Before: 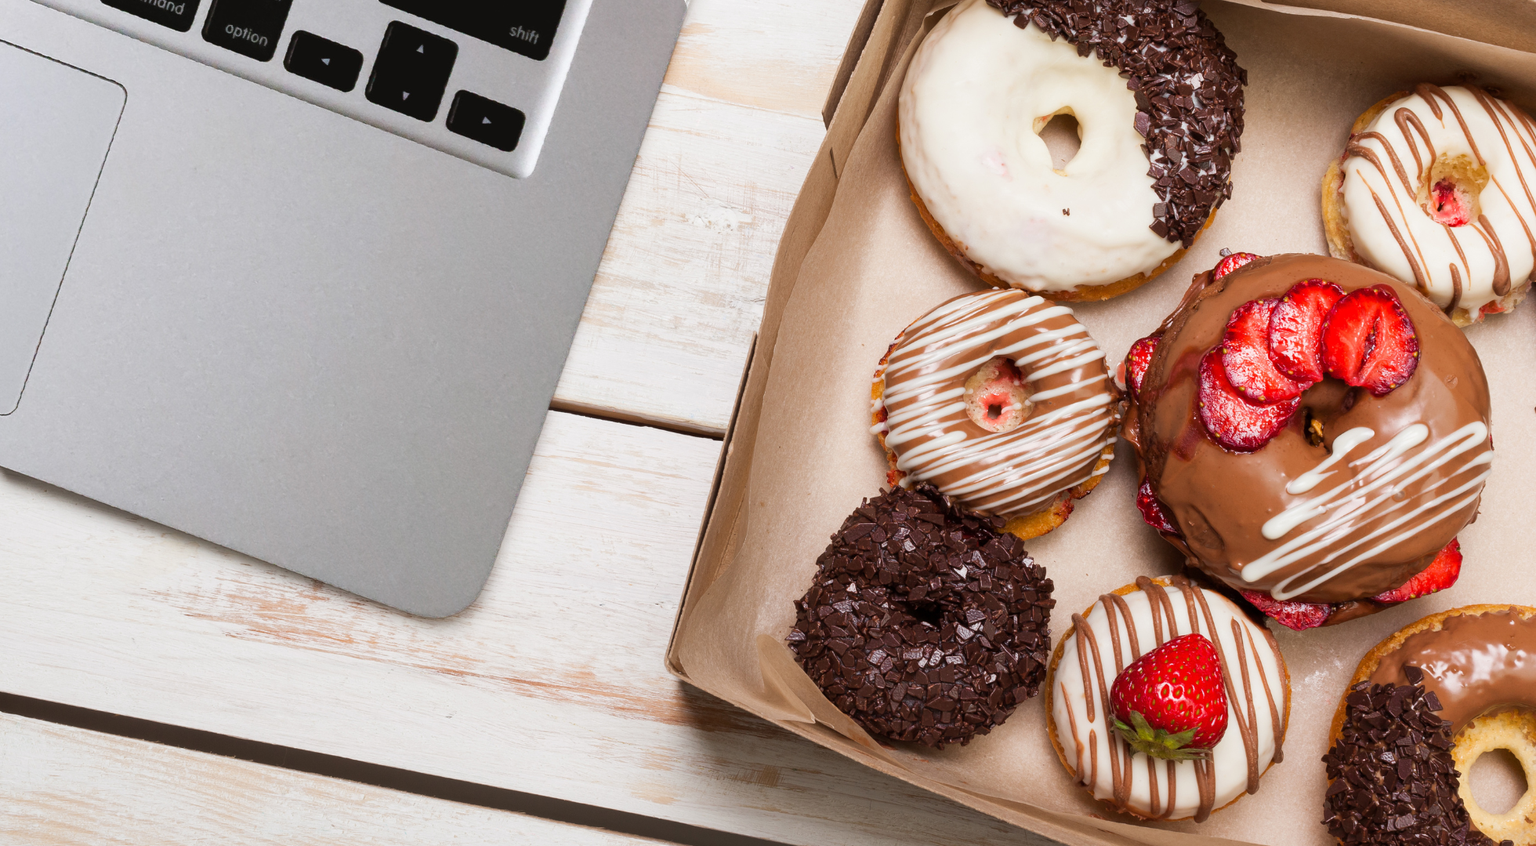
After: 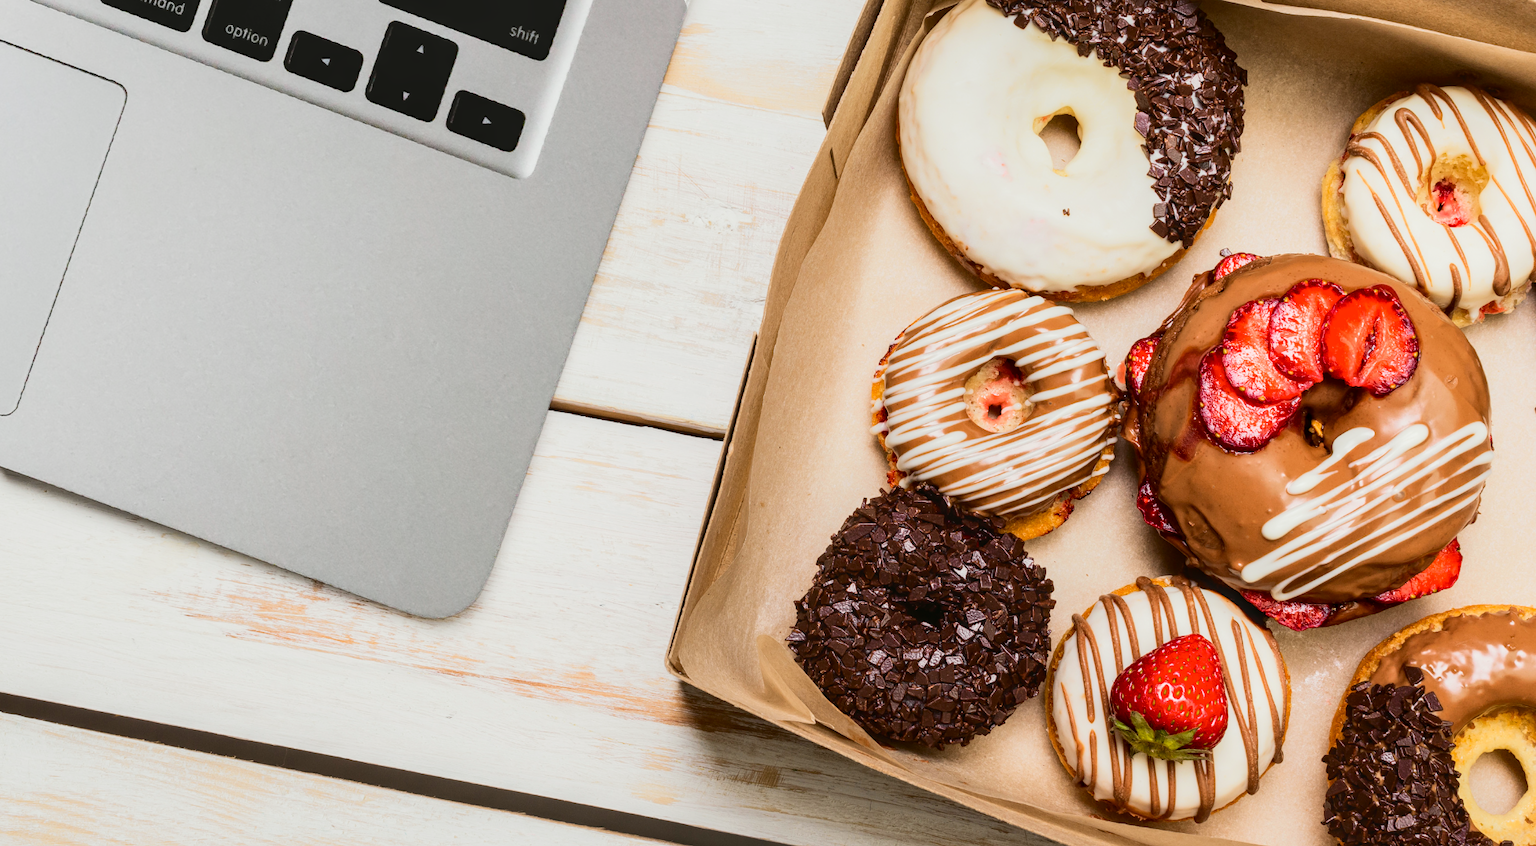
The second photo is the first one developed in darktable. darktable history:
tone curve: curves: ch0 [(0, 0.03) (0.113, 0.087) (0.207, 0.184) (0.515, 0.612) (0.712, 0.793) (1, 0.946)]; ch1 [(0, 0) (0.172, 0.123) (0.317, 0.279) (0.407, 0.401) (0.476, 0.482) (0.505, 0.499) (0.534, 0.534) (0.632, 0.645) (0.726, 0.745) (1, 1)]; ch2 [(0, 0) (0.411, 0.424) (0.476, 0.492) (0.521, 0.524) (0.541, 0.559) (0.65, 0.699) (1, 1)], color space Lab, independent channels, preserve colors none
local contrast: on, module defaults
